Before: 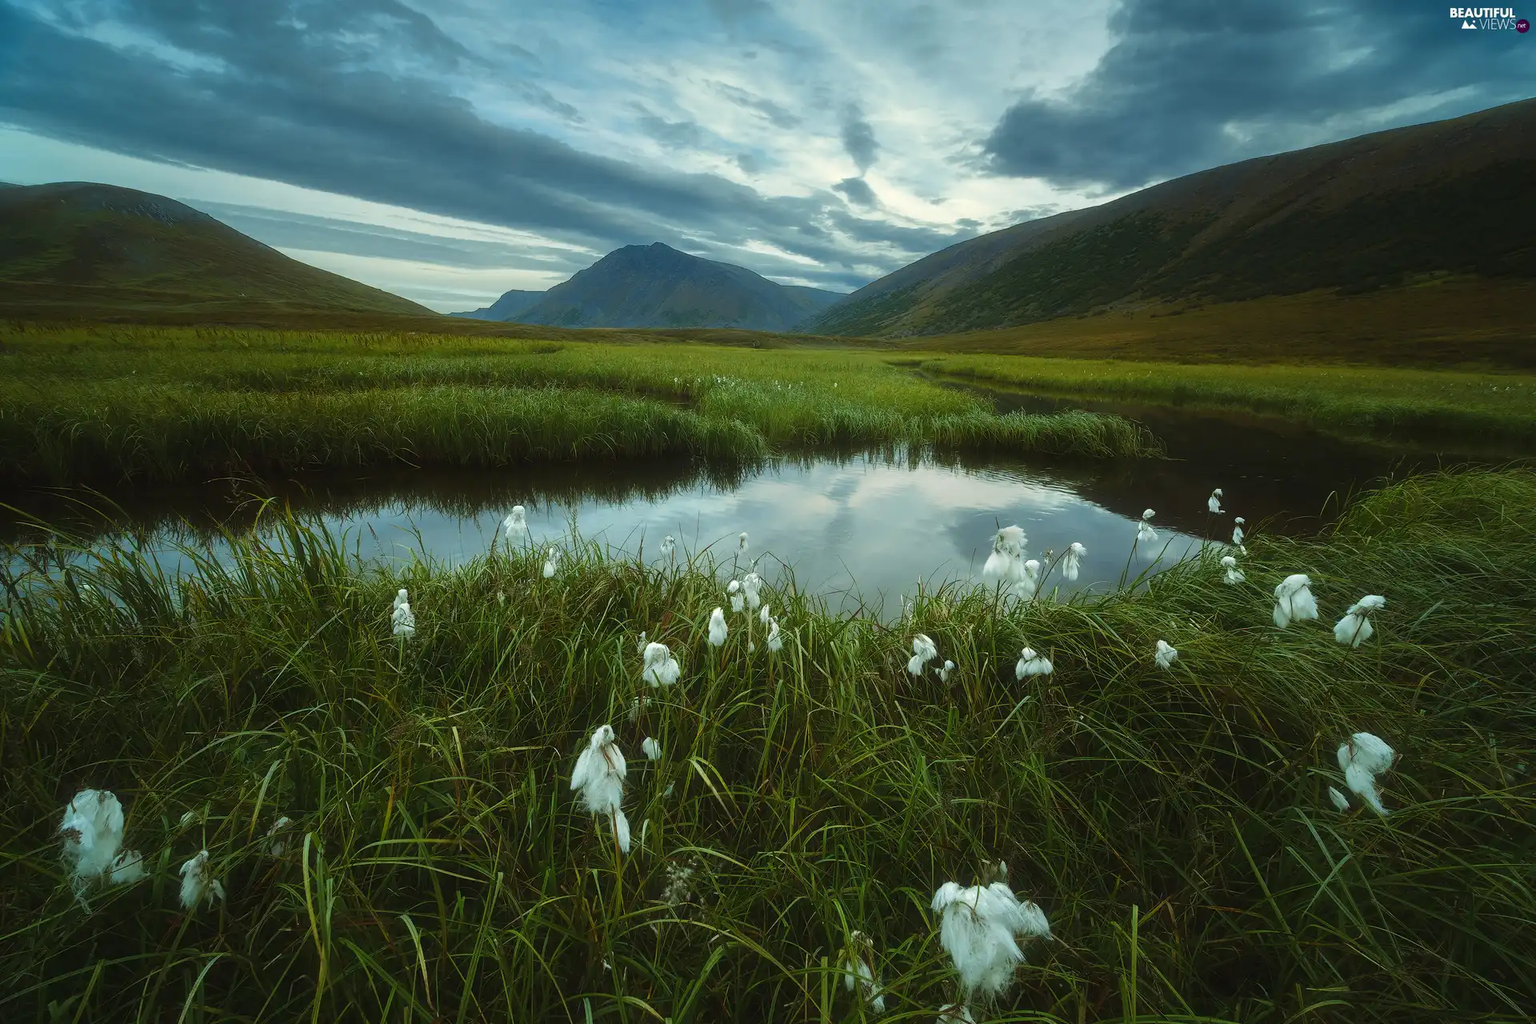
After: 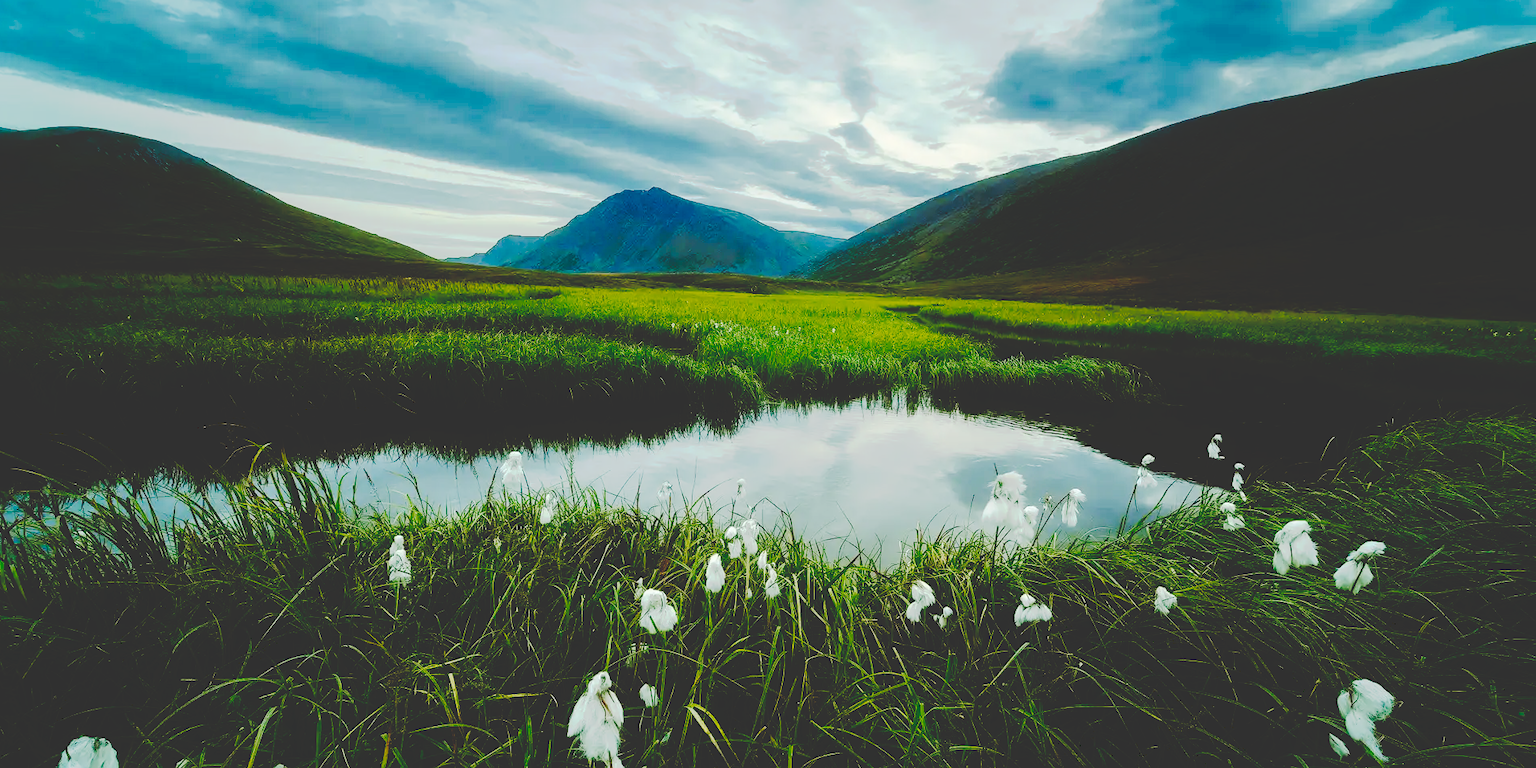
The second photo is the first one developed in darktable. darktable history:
tone curve: curves: ch0 [(0, 0) (0.003, 0.198) (0.011, 0.198) (0.025, 0.198) (0.044, 0.198) (0.069, 0.201) (0.1, 0.202) (0.136, 0.207) (0.177, 0.212) (0.224, 0.222) (0.277, 0.27) (0.335, 0.332) (0.399, 0.422) (0.468, 0.542) (0.543, 0.626) (0.623, 0.698) (0.709, 0.764) (0.801, 0.82) (0.898, 0.863) (1, 1)], preserve colors none
base curve: curves: ch0 [(0, 0) (0.036, 0.025) (0.121, 0.166) (0.206, 0.329) (0.605, 0.79) (1, 1)], preserve colors none
crop: left 0.401%, top 5.475%, bottom 19.806%
color balance rgb: perceptual saturation grading › global saturation 2.5%
exposure: exposure -0.04 EV, compensate exposure bias true, compensate highlight preservation false
